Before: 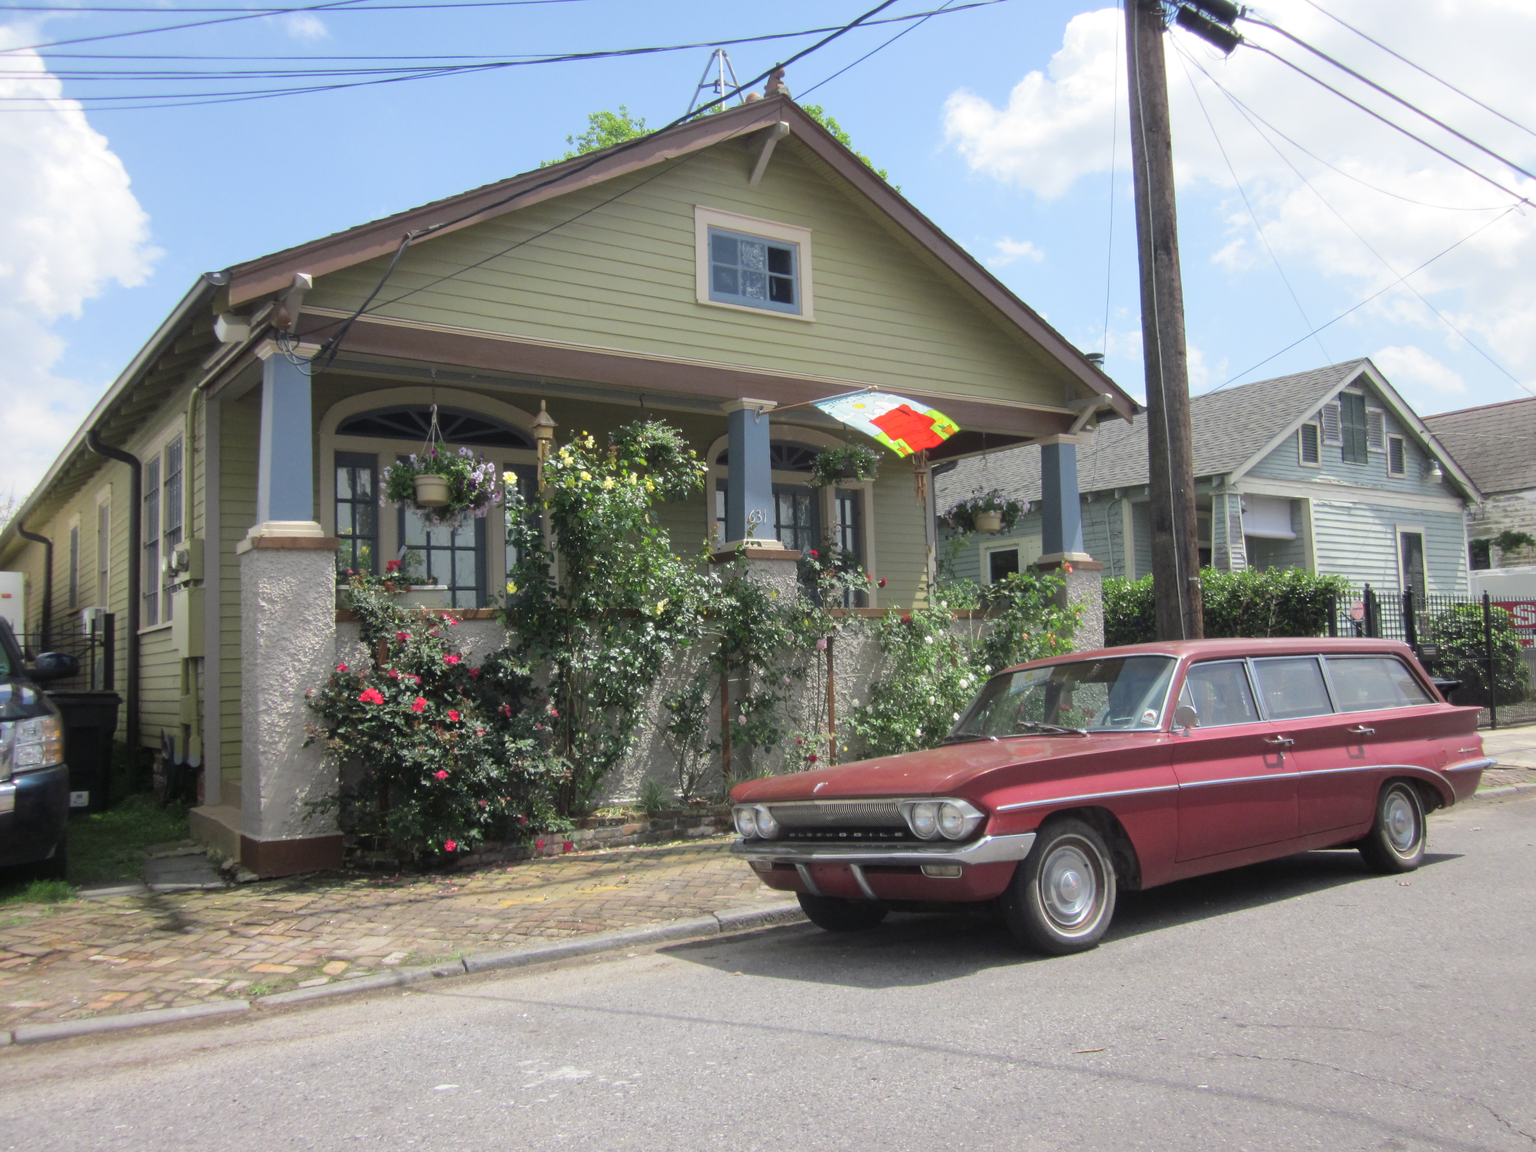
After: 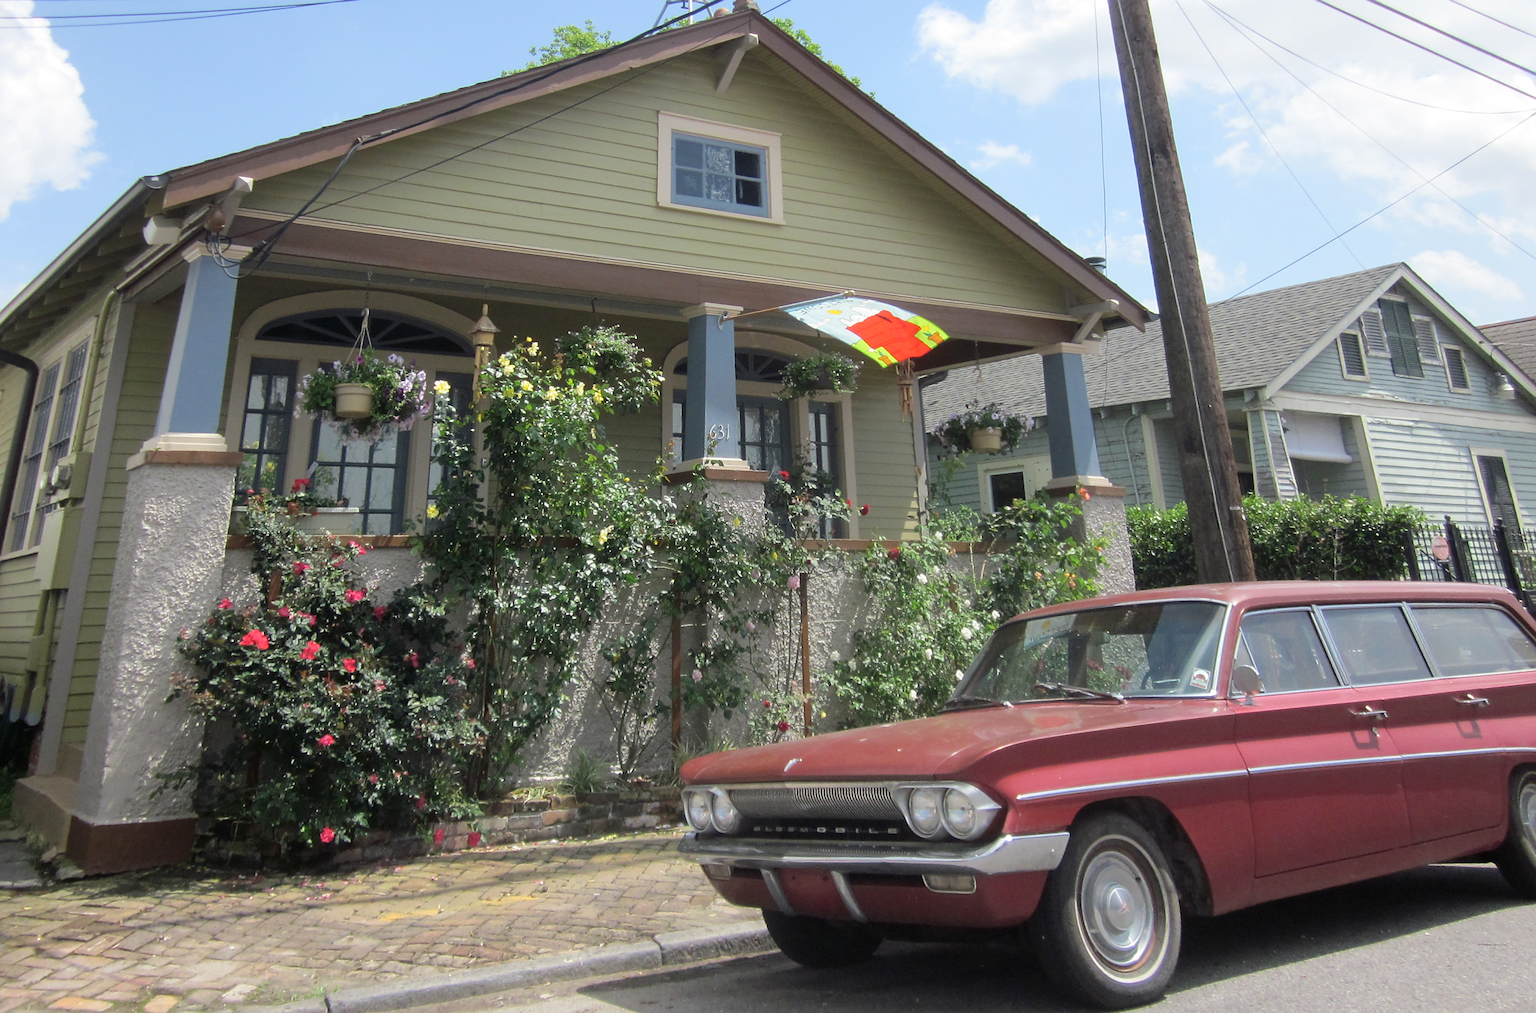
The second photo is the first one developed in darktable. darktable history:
rotate and perspective: rotation 0.72°, lens shift (vertical) -0.352, lens shift (horizontal) -0.051, crop left 0.152, crop right 0.859, crop top 0.019, crop bottom 0.964
crop: top 3.857%, bottom 21.132%
sharpen: on, module defaults
